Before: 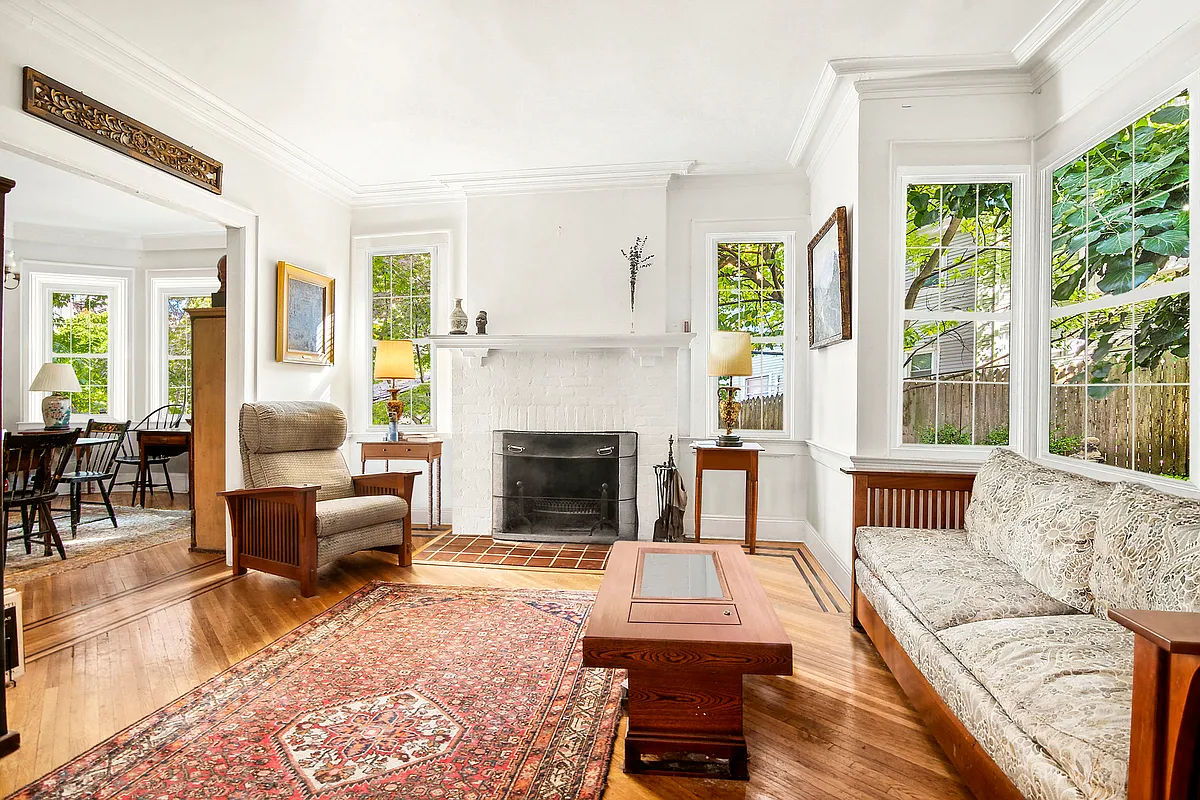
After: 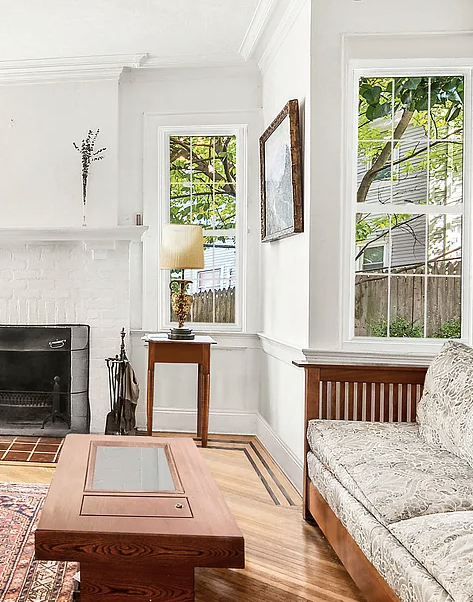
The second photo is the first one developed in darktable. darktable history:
contrast brightness saturation: contrast 0.06, brightness -0.01, saturation -0.23
crop: left 45.721%, top 13.393%, right 14.118%, bottom 10.01%
